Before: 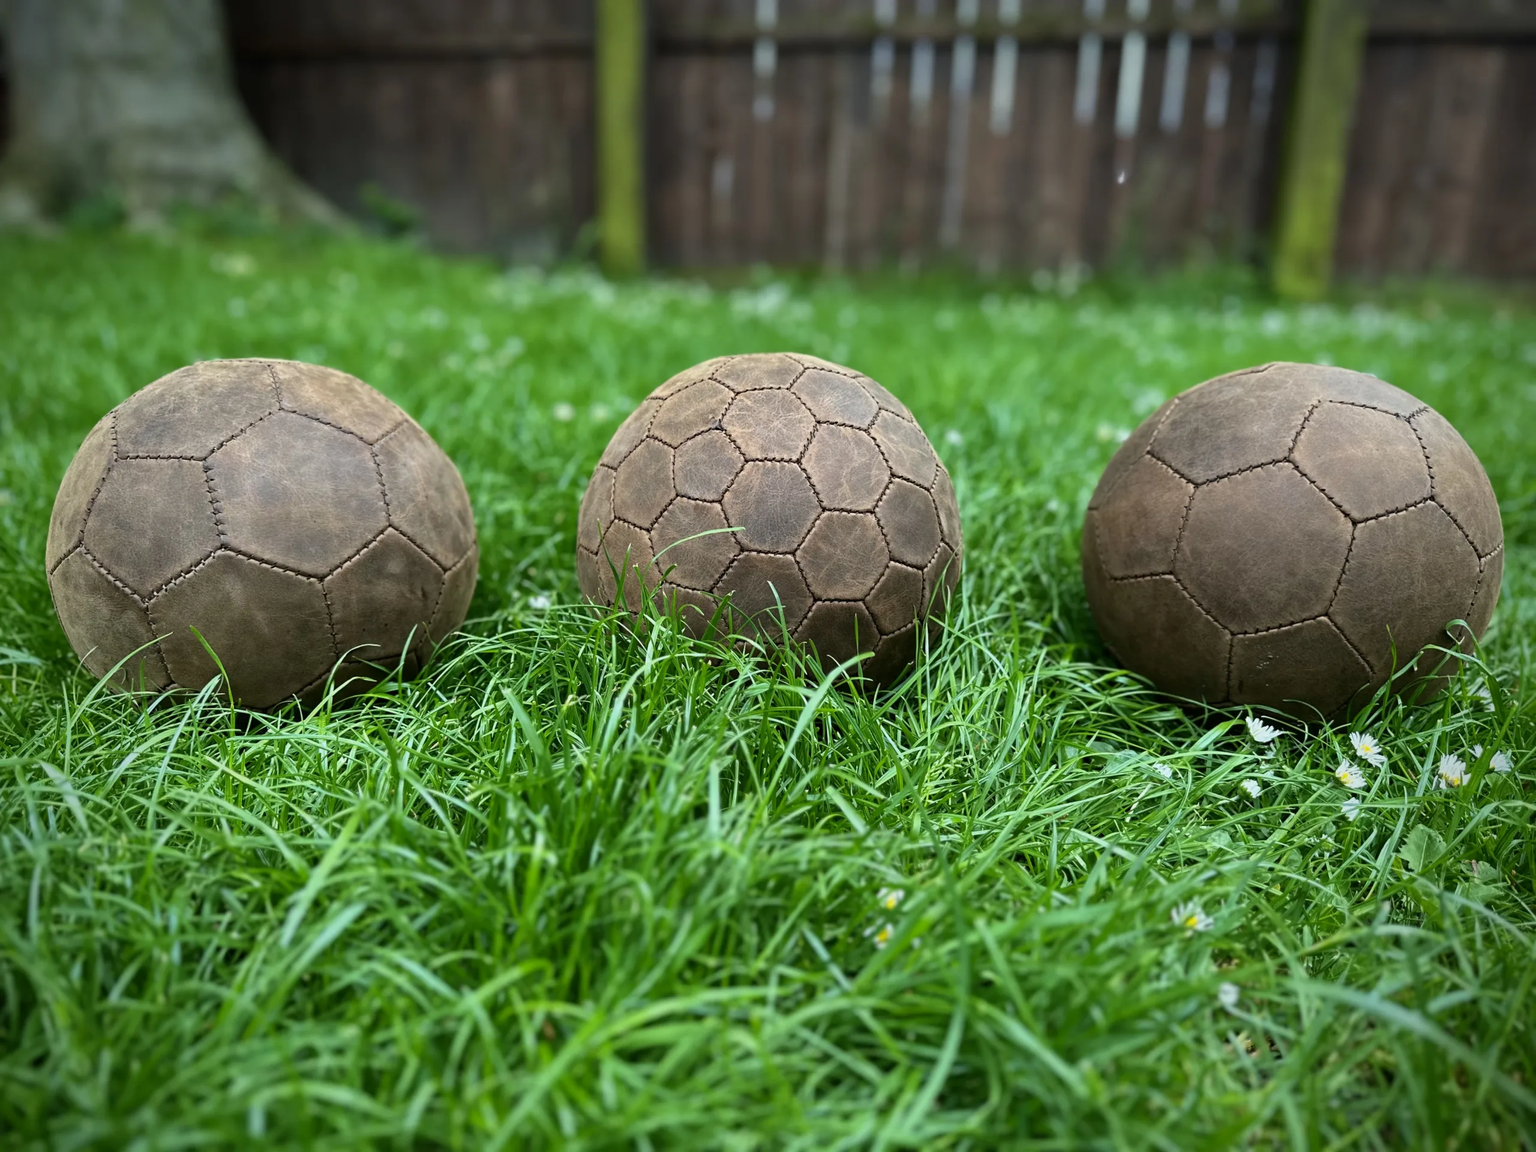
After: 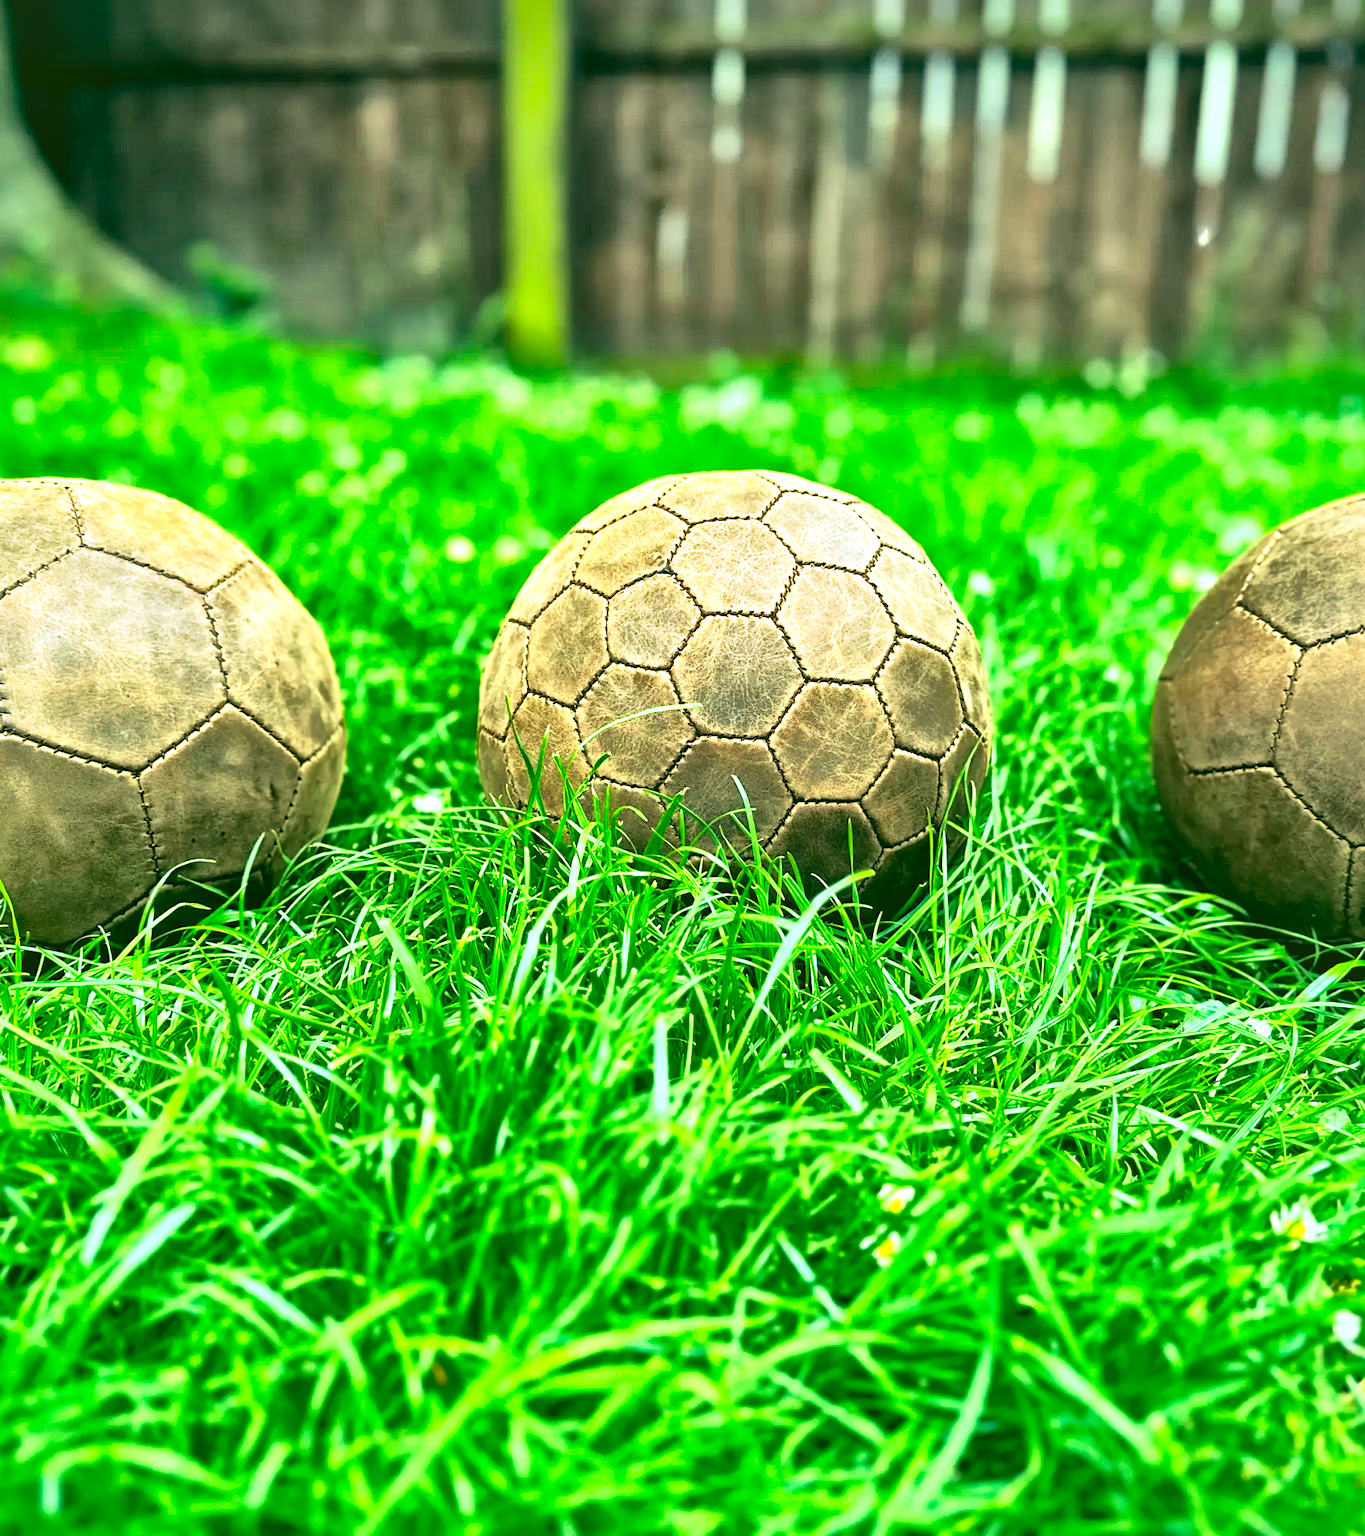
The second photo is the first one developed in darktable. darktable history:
shadows and highlights: shadows 40, highlights -60
exposure: black level correction 0, exposure 0.7 EV, compensate highlight preservation false
crop and rotate: left 14.292%, right 19.041%
haze removal: strength 0.1, compatibility mode true, adaptive false
tone curve: curves: ch0 [(0, 0) (0.003, 0.003) (0.011, 0.012) (0.025, 0.027) (0.044, 0.048) (0.069, 0.075) (0.1, 0.108) (0.136, 0.147) (0.177, 0.192) (0.224, 0.243) (0.277, 0.3) (0.335, 0.363) (0.399, 0.433) (0.468, 0.508) (0.543, 0.589) (0.623, 0.676) (0.709, 0.769) (0.801, 0.868) (0.898, 0.949) (1, 1)], preserve colors none
rgb curve: curves: ch0 [(0.123, 0.061) (0.995, 0.887)]; ch1 [(0.06, 0.116) (1, 0.906)]; ch2 [(0, 0) (0.824, 0.69) (1, 1)], mode RGB, independent channels, compensate middle gray true
local contrast: mode bilateral grid, contrast 20, coarseness 50, detail 171%, midtone range 0.2
base curve: curves: ch0 [(0, 0) (0.018, 0.026) (0.143, 0.37) (0.33, 0.731) (0.458, 0.853) (0.735, 0.965) (0.905, 0.986) (1, 1)]
